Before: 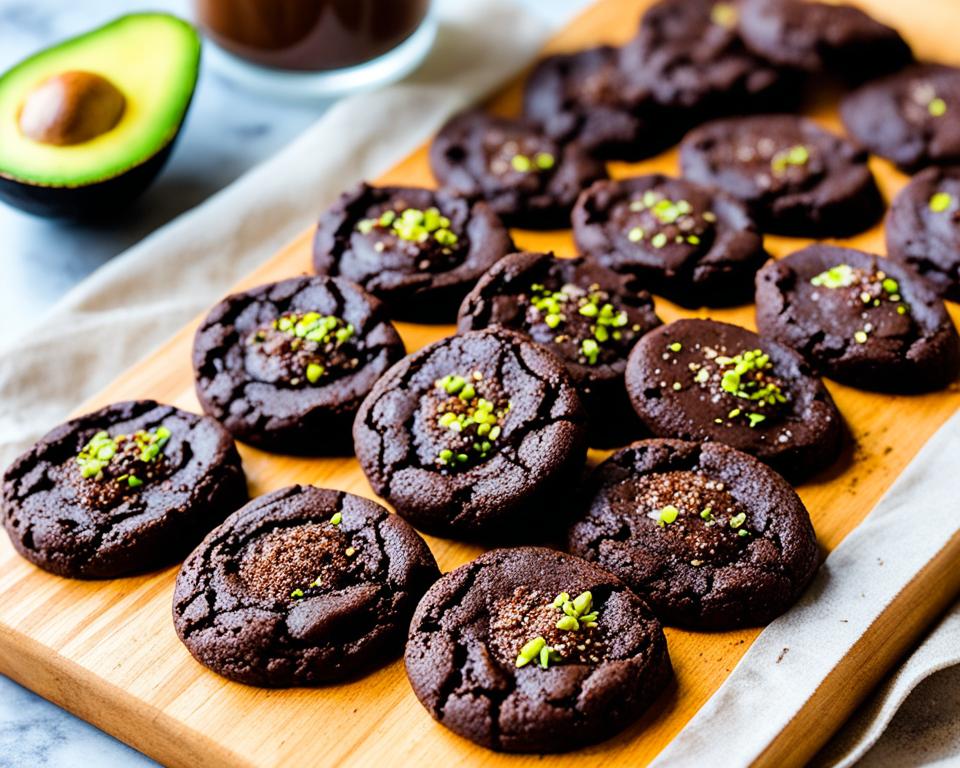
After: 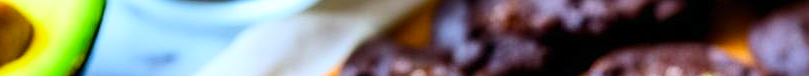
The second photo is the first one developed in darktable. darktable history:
white balance: red 0.954, blue 1.079
crop and rotate: left 9.644%, top 9.491%, right 6.021%, bottom 80.509%
sharpen: on, module defaults
contrast brightness saturation: contrast 0.23, brightness 0.1, saturation 0.29
